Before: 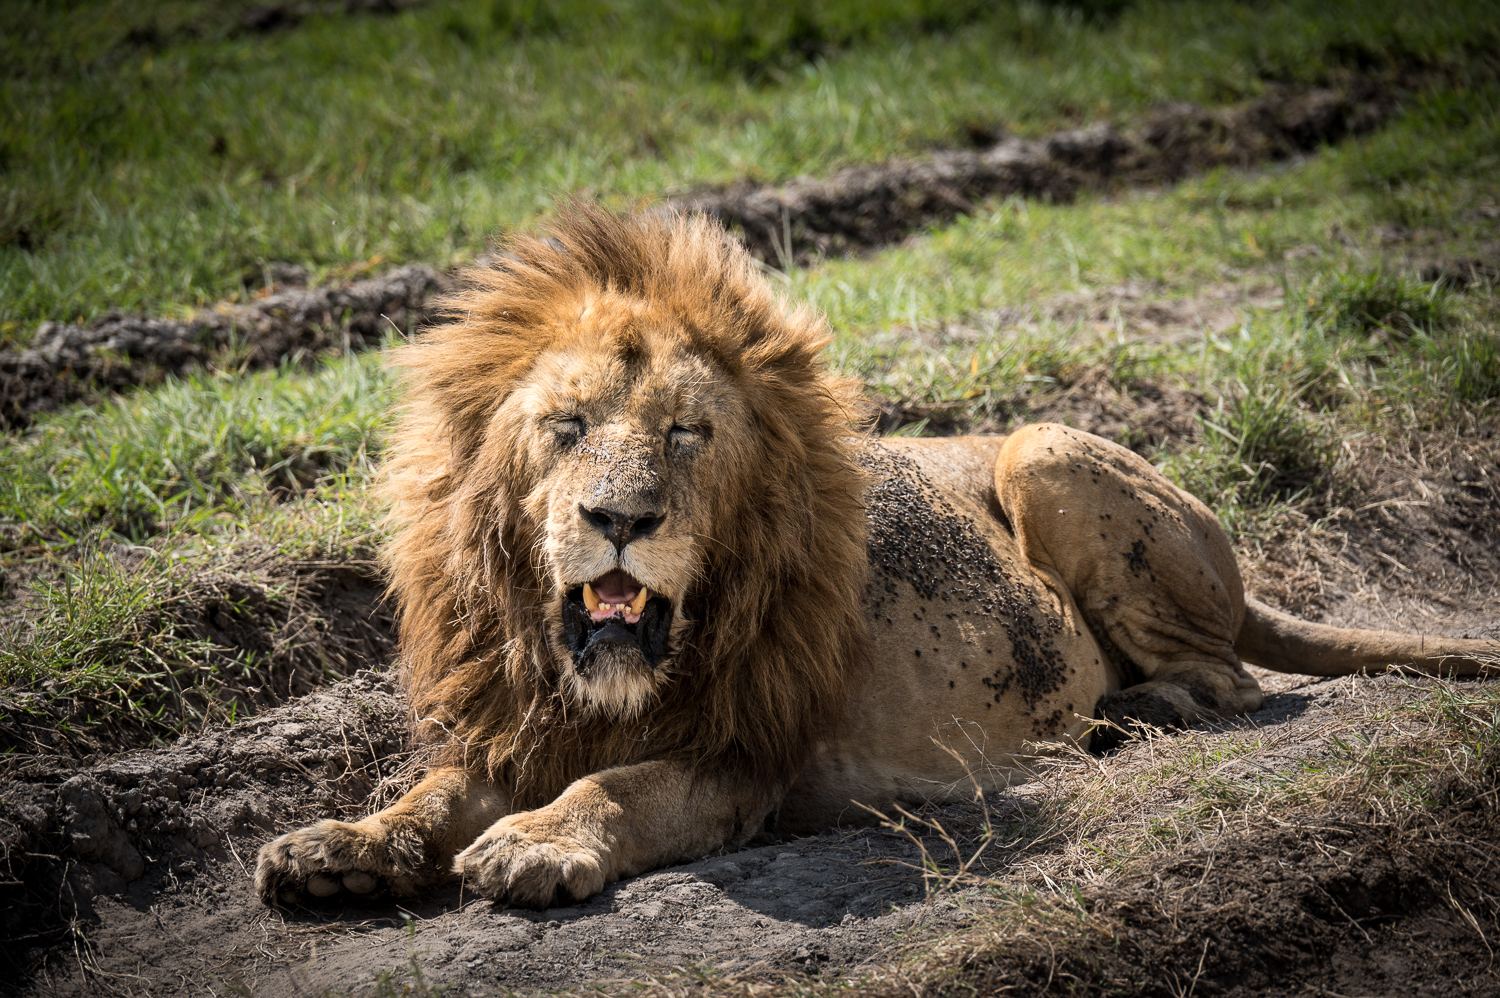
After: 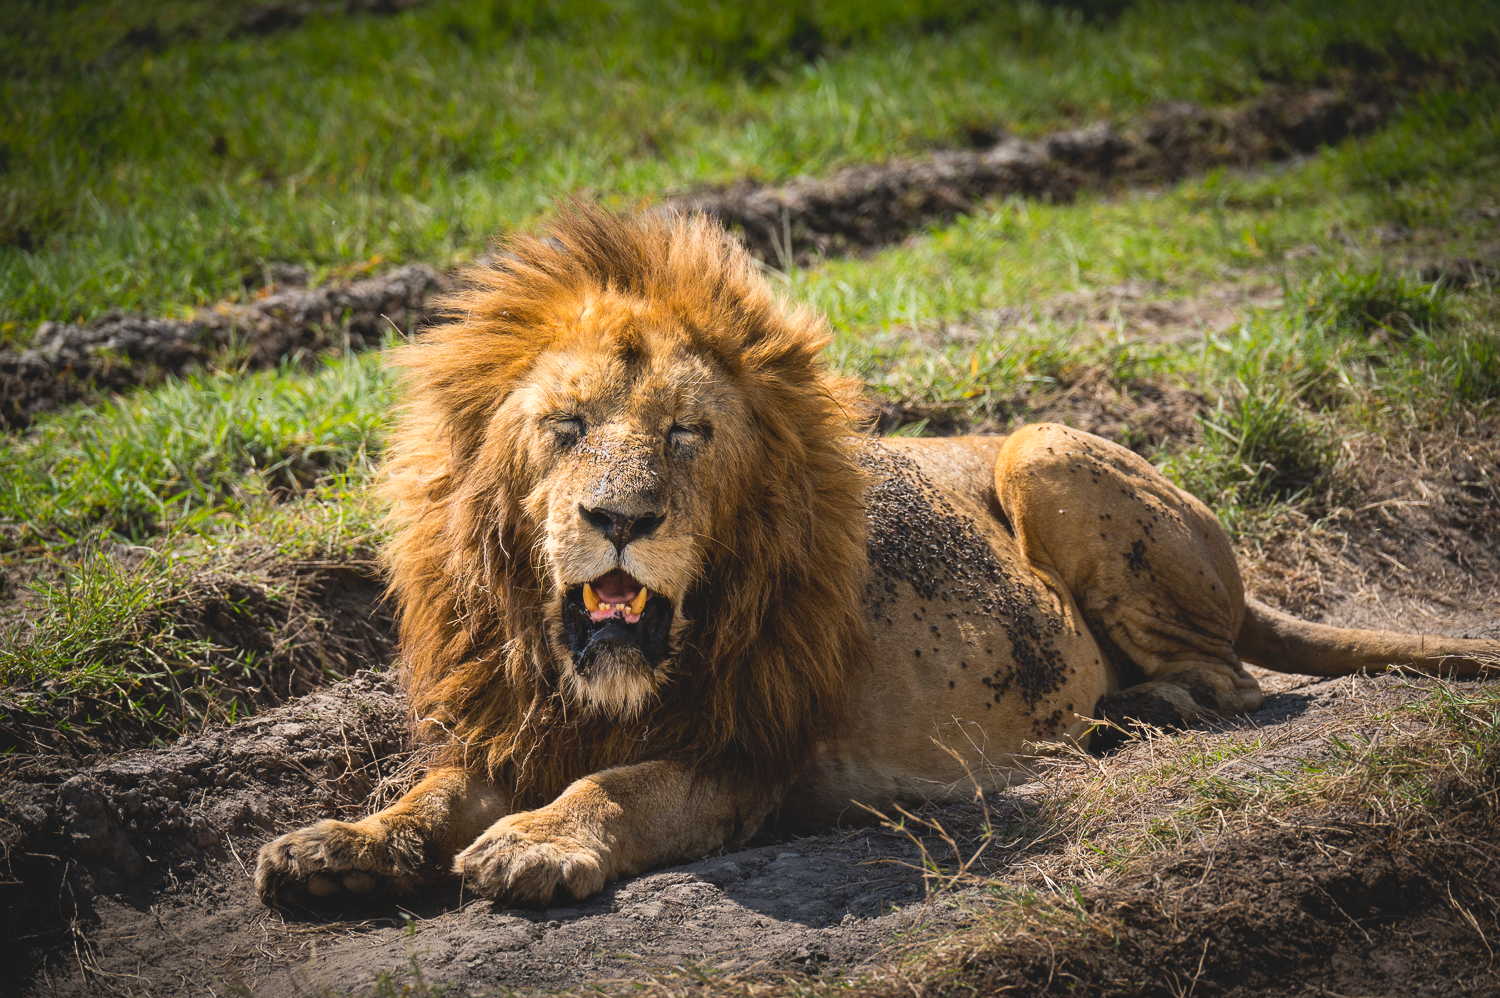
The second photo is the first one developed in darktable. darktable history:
contrast brightness saturation: contrast -0.19, saturation 0.19
color balance rgb: linear chroma grading › global chroma 10%, global vibrance 10%, contrast 15%, saturation formula JzAzBz (2021)
